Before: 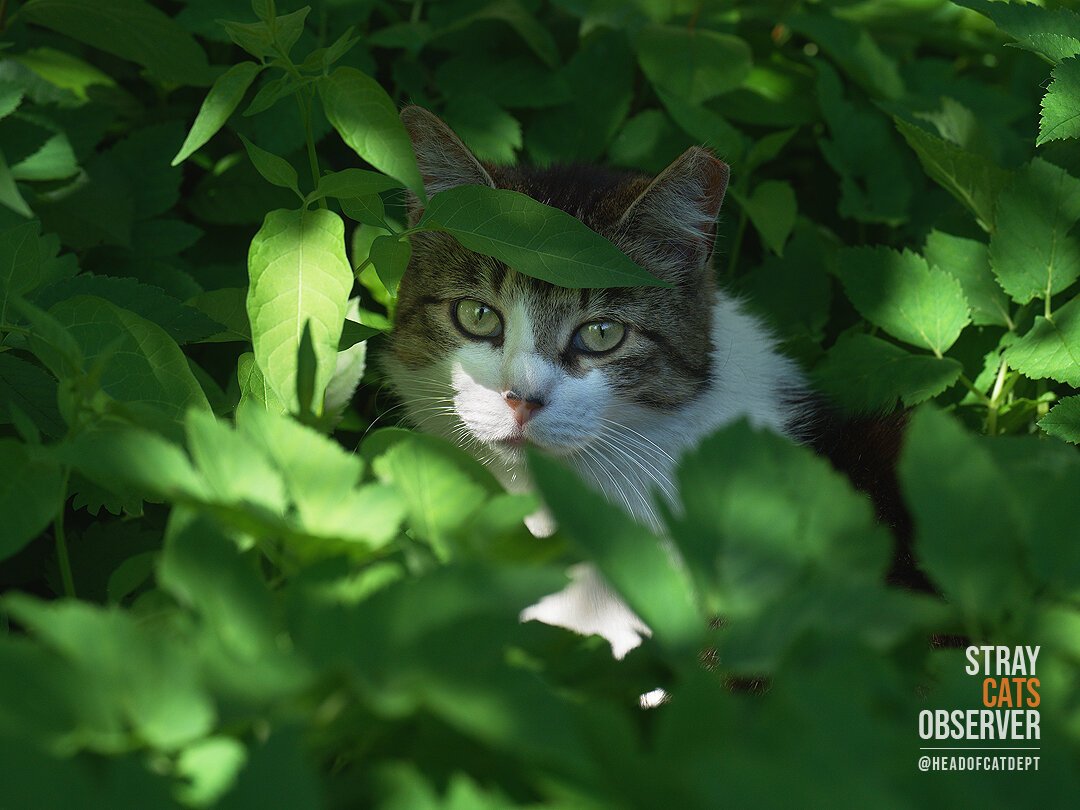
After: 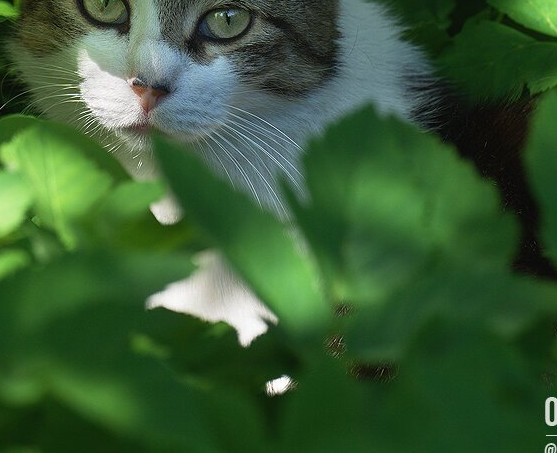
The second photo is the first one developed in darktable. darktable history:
crop: left 34.681%, top 38.7%, right 13.661%, bottom 5.329%
